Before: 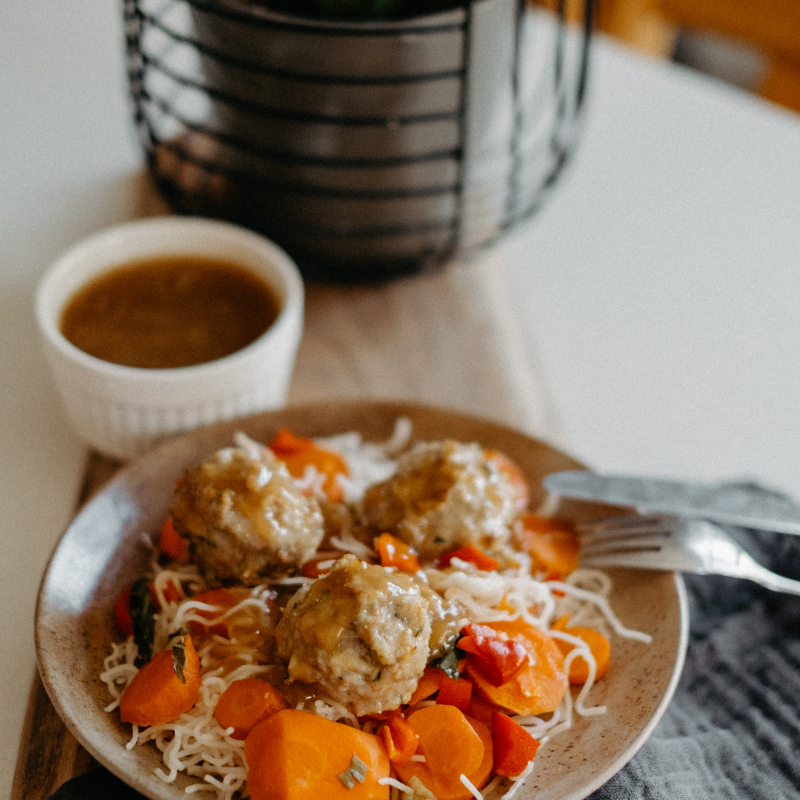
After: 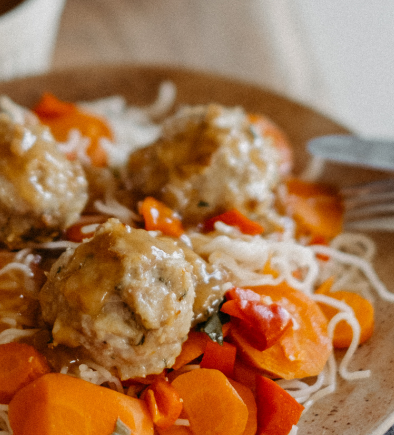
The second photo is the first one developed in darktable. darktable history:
crop: left 29.559%, top 42.015%, right 21.189%, bottom 3.51%
